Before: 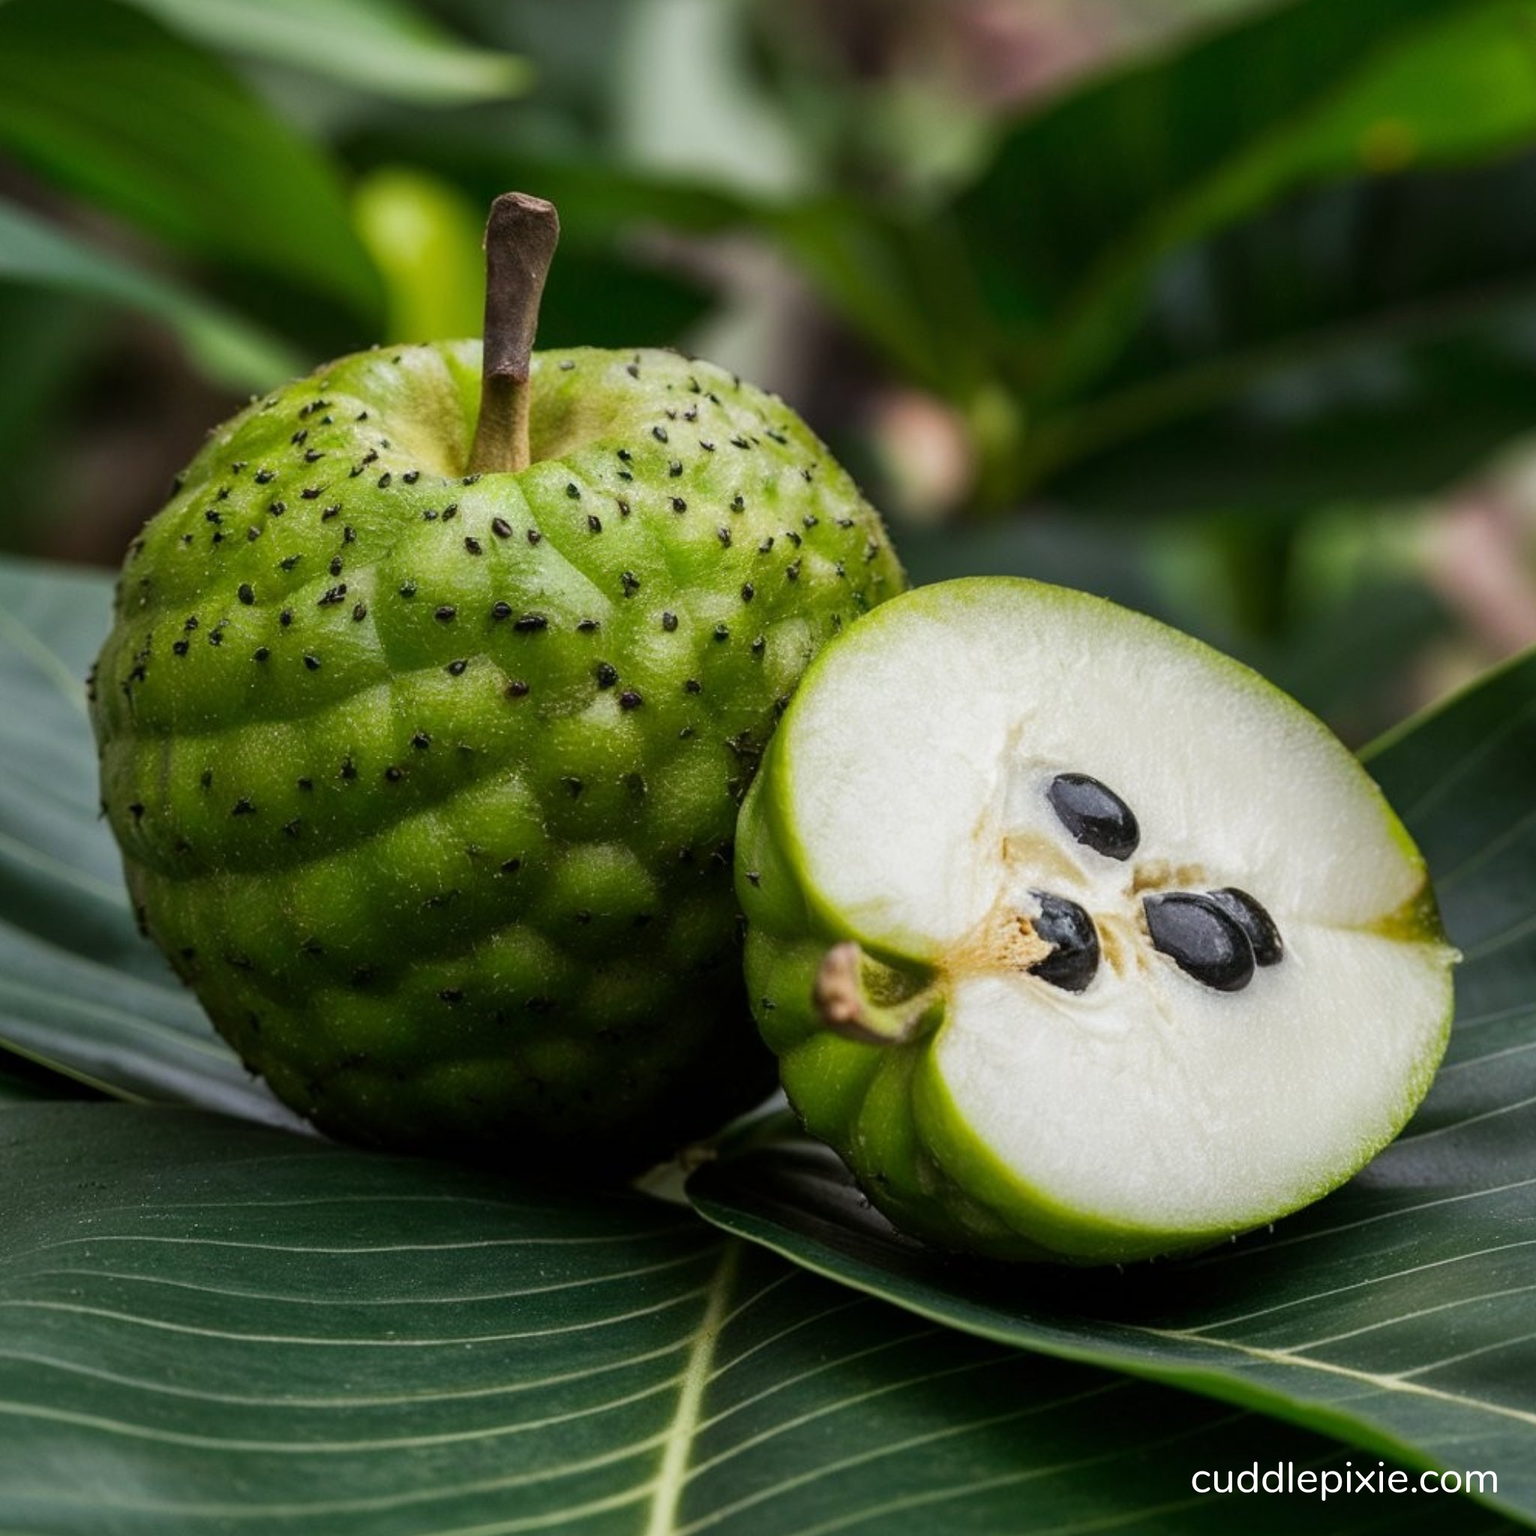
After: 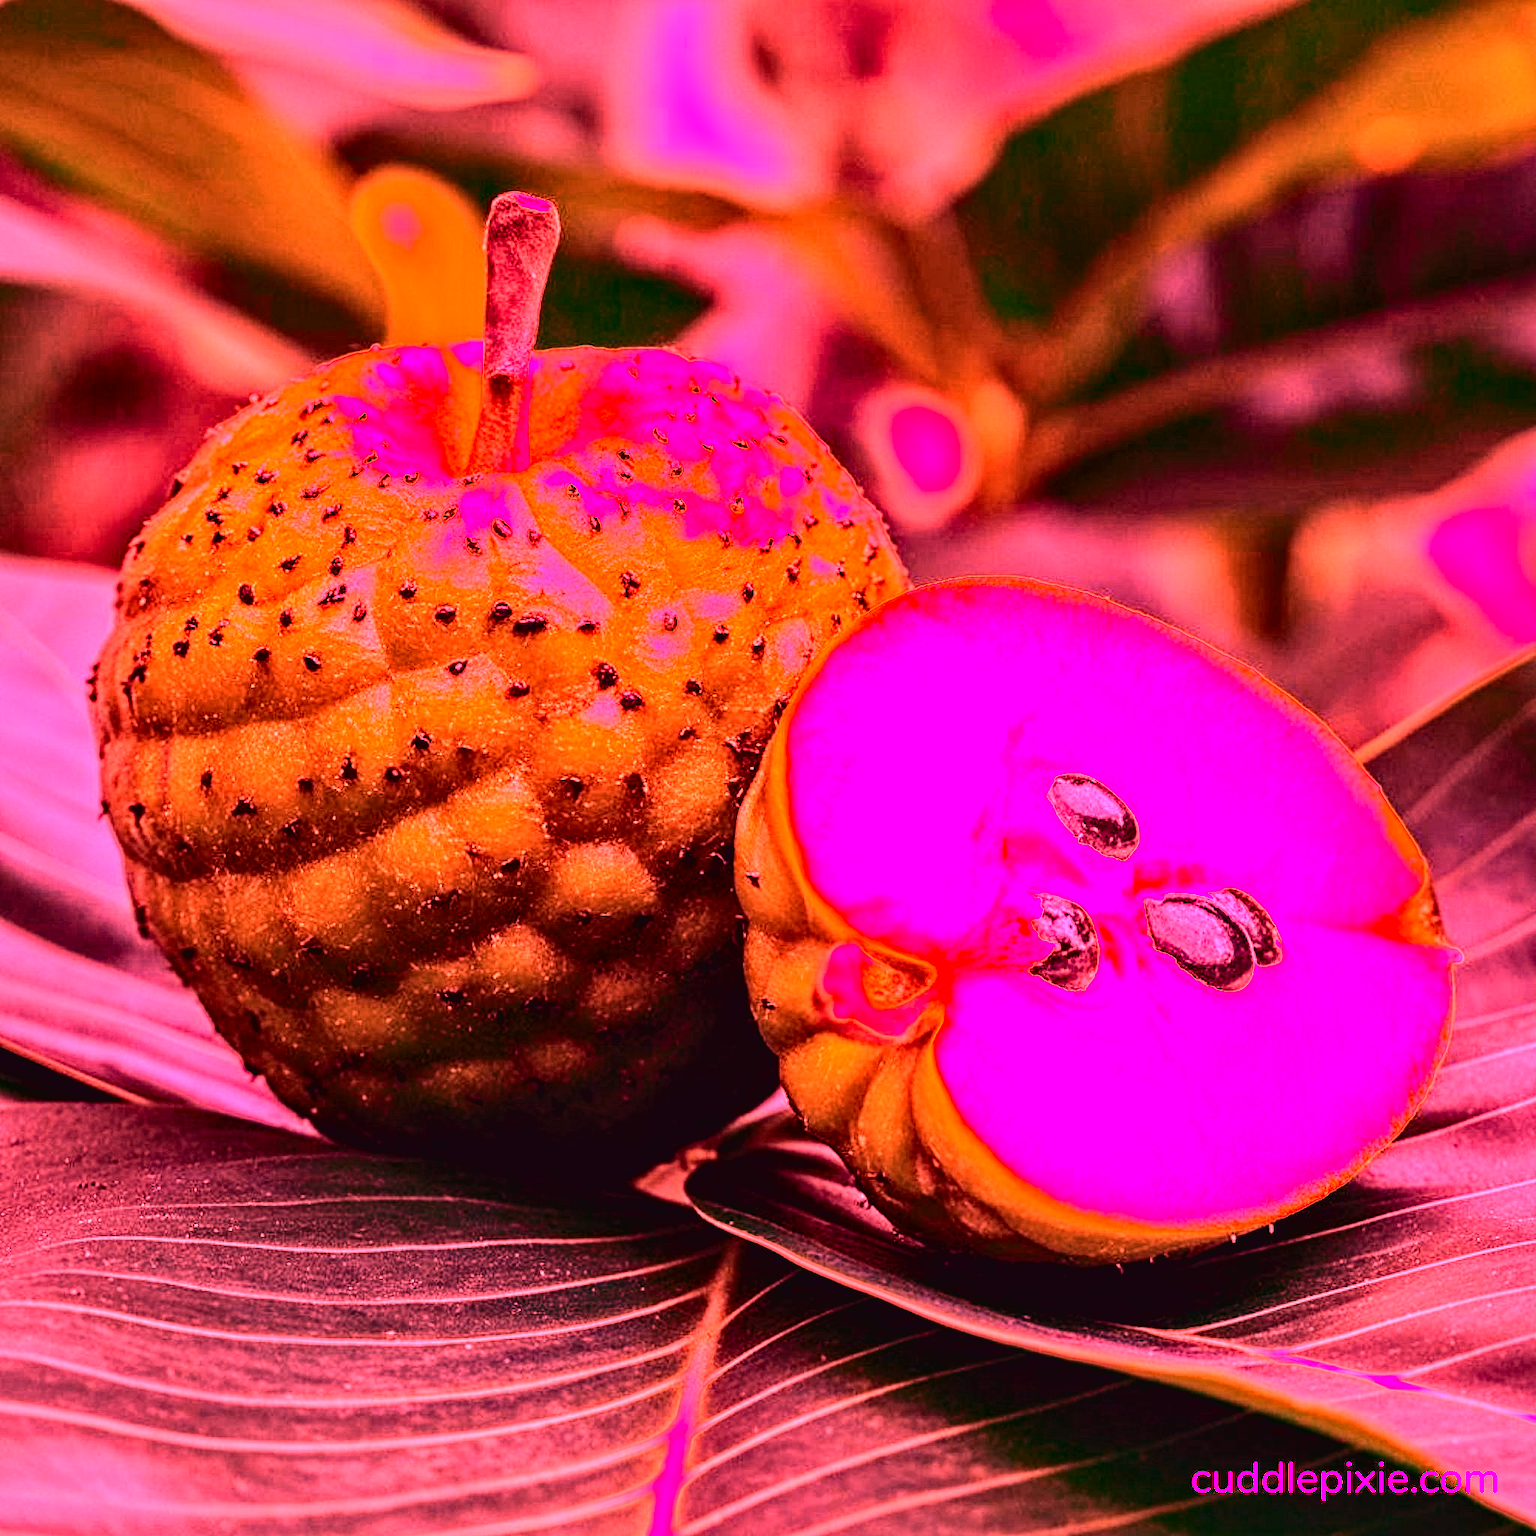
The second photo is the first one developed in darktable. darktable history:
tone curve: curves: ch0 [(0, 0.025) (0.15, 0.143) (0.452, 0.486) (0.751, 0.788) (1, 0.961)]; ch1 [(0, 0) (0.43, 0.408) (0.476, 0.469) (0.497, 0.507) (0.546, 0.571) (0.566, 0.607) (0.62, 0.657) (1, 1)]; ch2 [(0, 0) (0.386, 0.397) (0.505, 0.498) (0.547, 0.546) (0.579, 0.58) (1, 1)], color space Lab, independent channels, preserve colors none
white balance: red 4.26, blue 1.802
color correction: highlights a* -0.95, highlights b* 4.5, shadows a* 3.55
contrast equalizer: octaves 7, y [[0.5, 0.542, 0.583, 0.625, 0.667, 0.708], [0.5 ×6], [0.5 ×6], [0 ×6], [0 ×6]]
